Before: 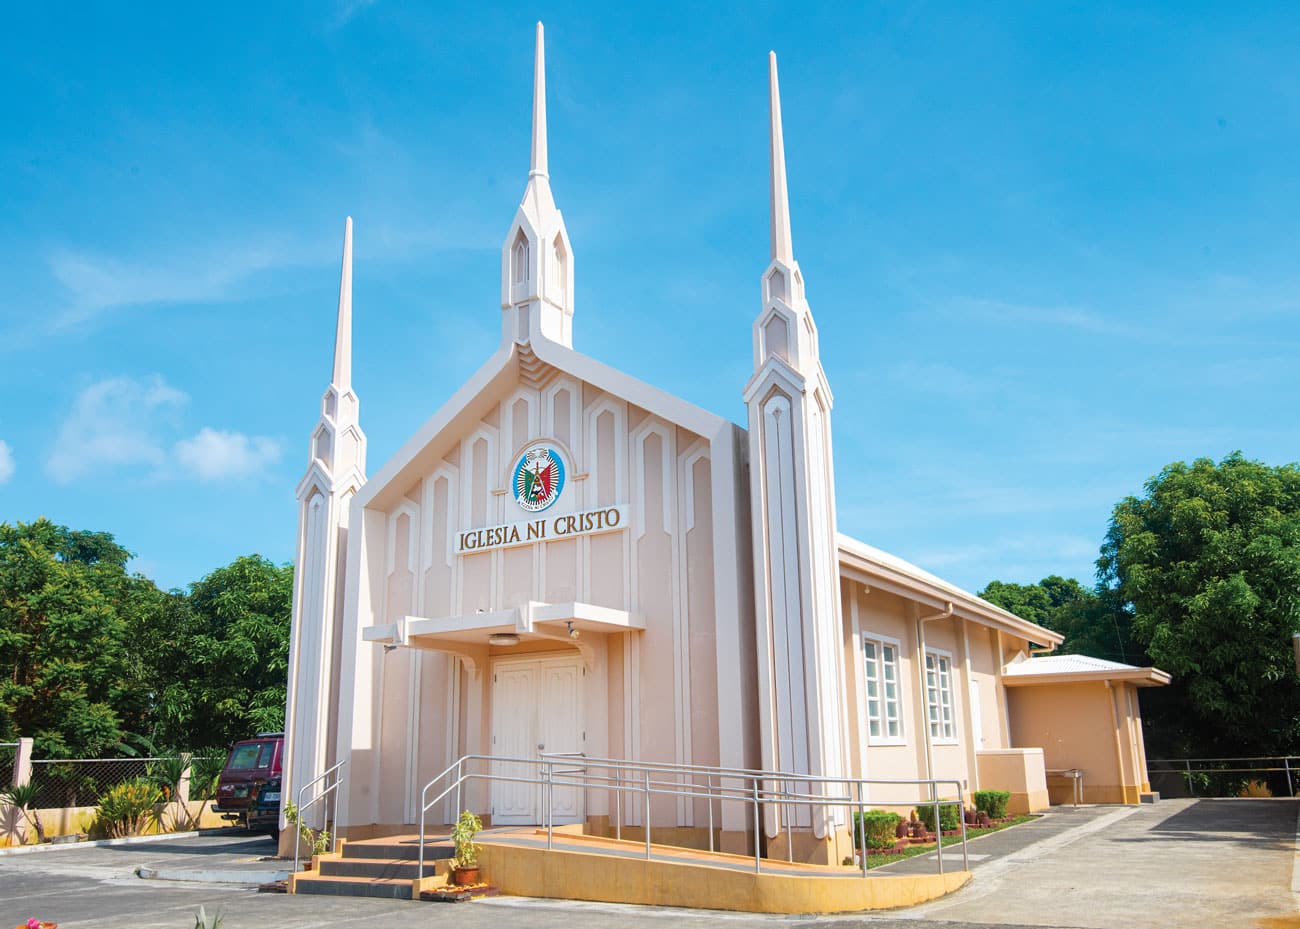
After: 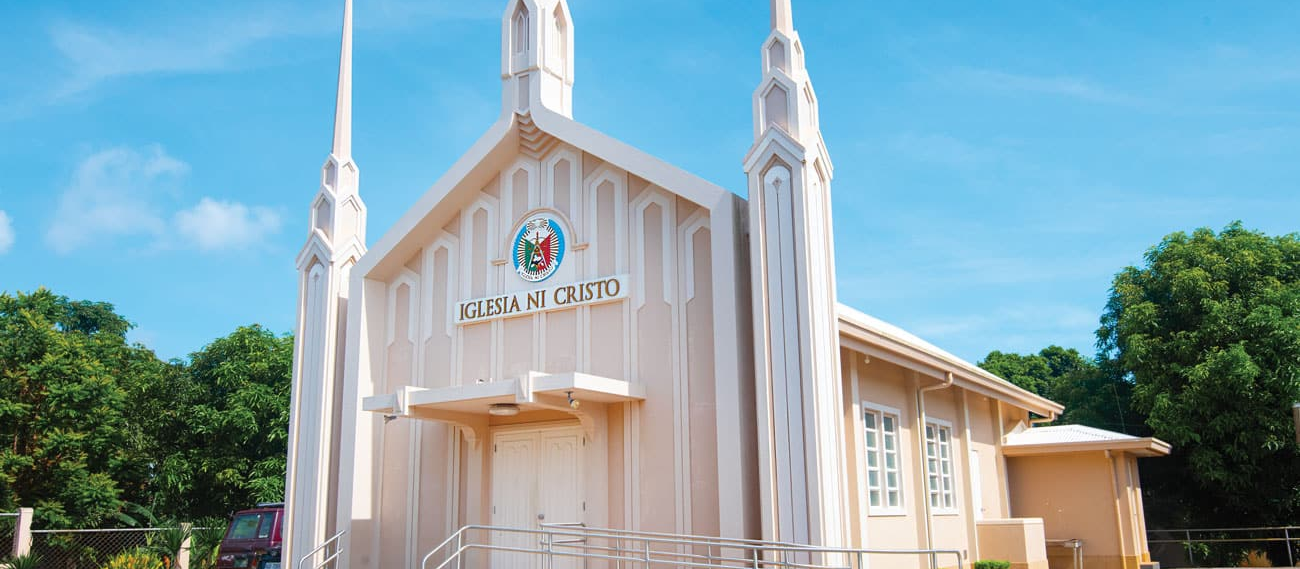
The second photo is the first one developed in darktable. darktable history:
crop and rotate: top 24.787%, bottom 13.93%
